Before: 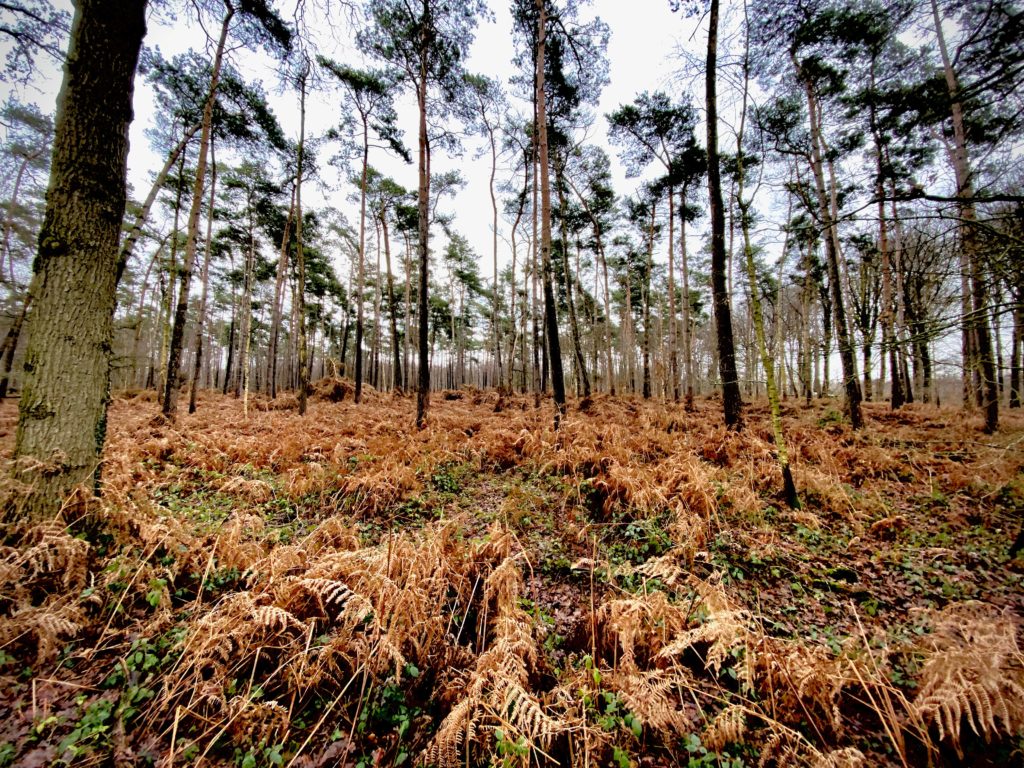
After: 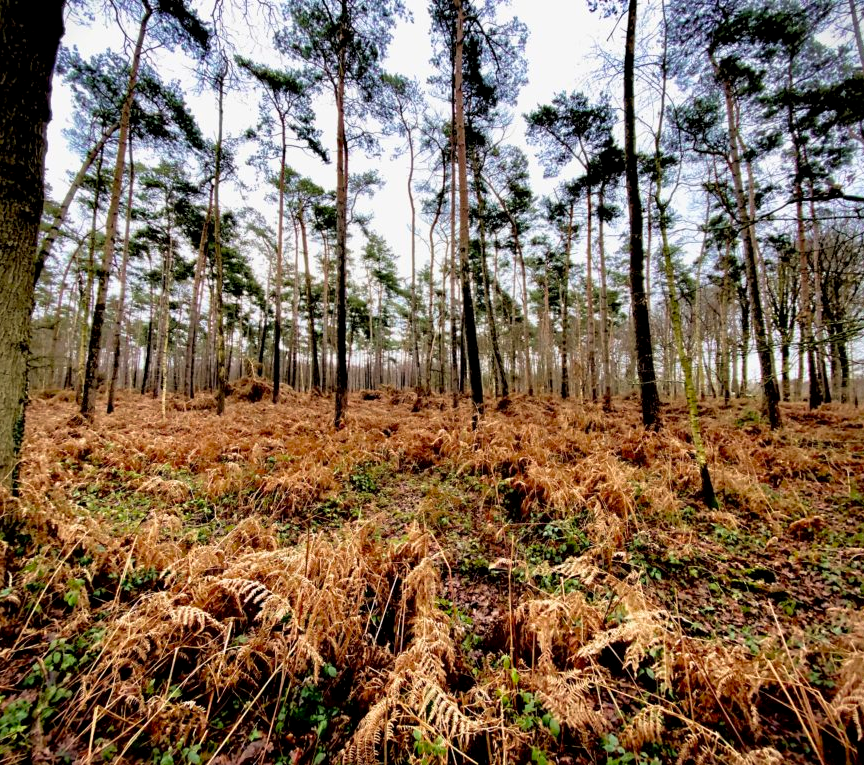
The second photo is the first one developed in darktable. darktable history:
crop: left 8.026%, right 7.374%
velvia: on, module defaults
